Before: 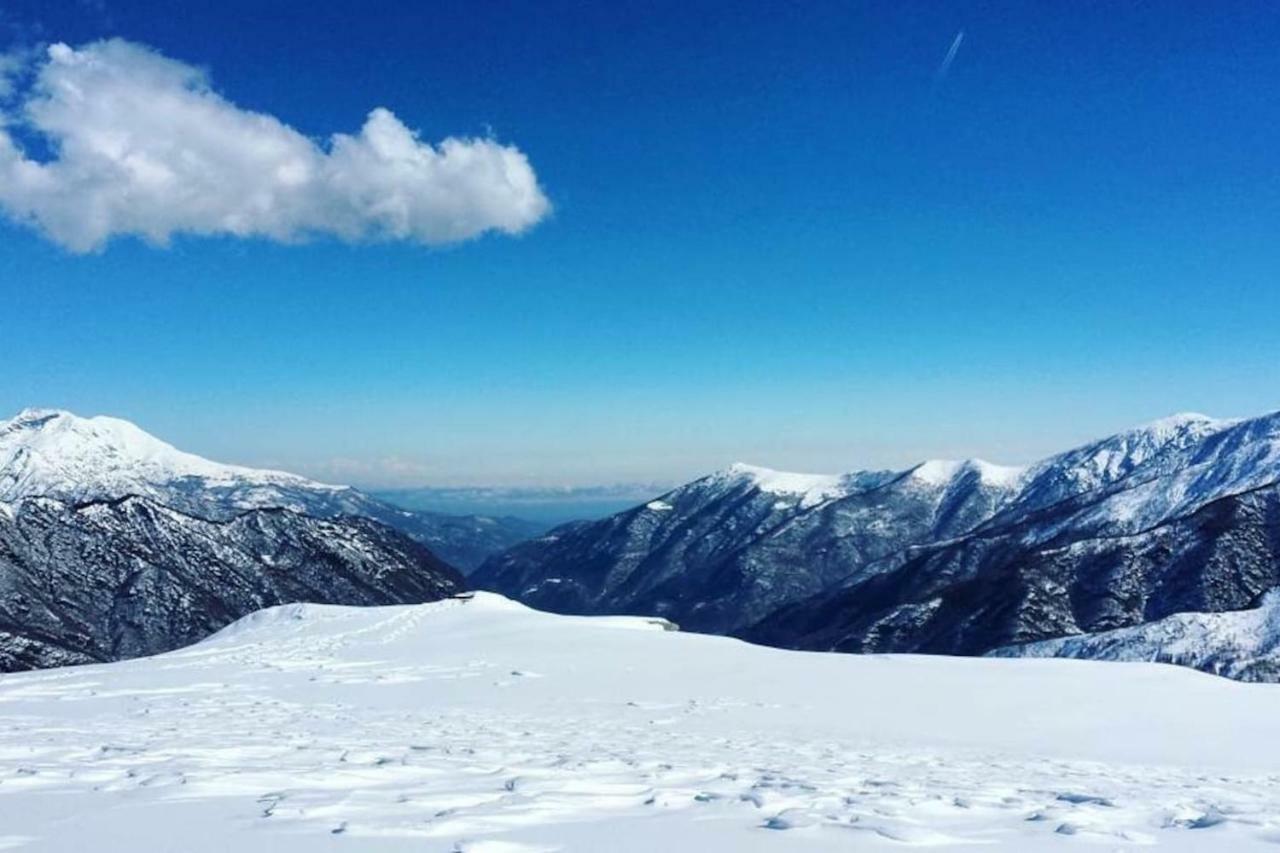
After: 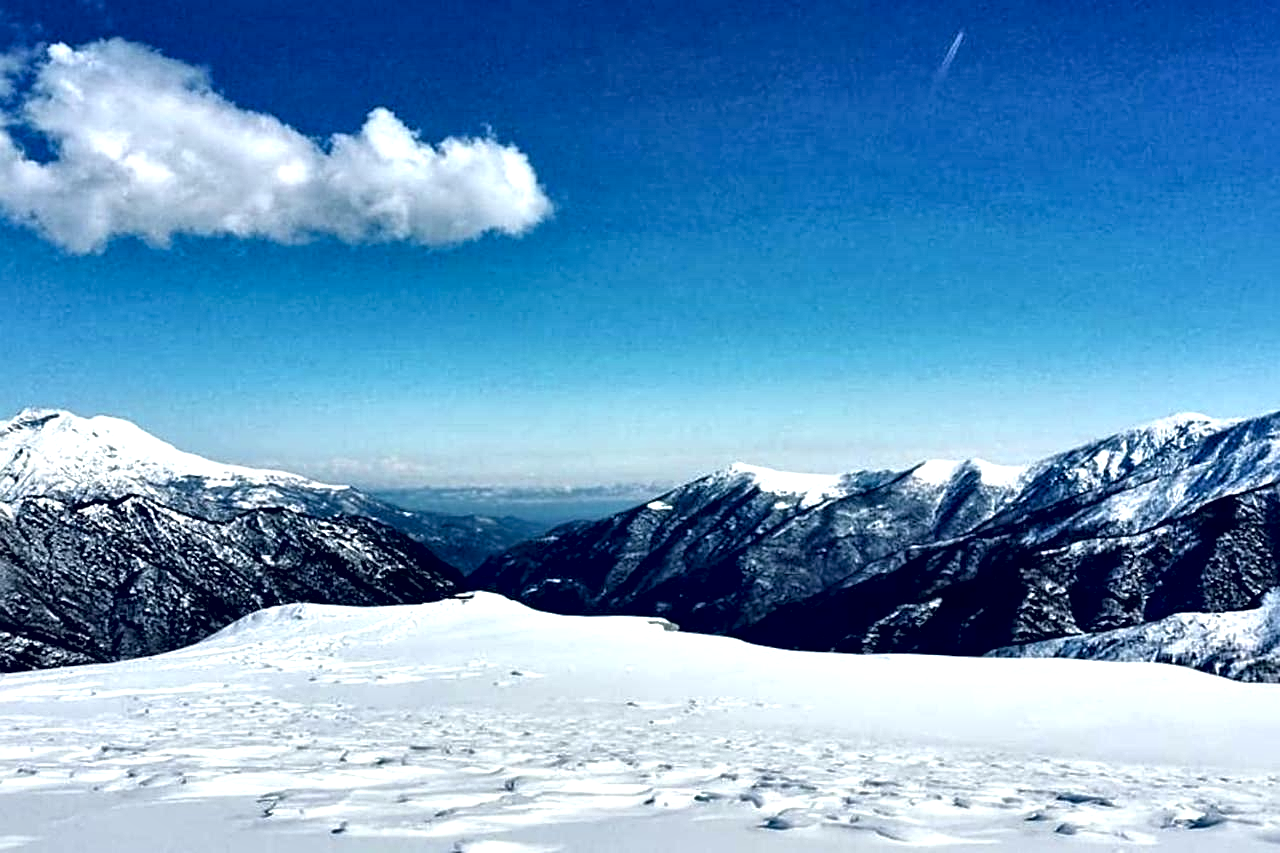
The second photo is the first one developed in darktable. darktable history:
sharpen: on, module defaults
contrast equalizer: octaves 7, y [[0.609, 0.611, 0.615, 0.613, 0.607, 0.603], [0.504, 0.498, 0.496, 0.499, 0.506, 0.516], [0 ×6], [0 ×6], [0 ×6]]
local contrast: mode bilateral grid, contrast 20, coarseness 49, detail 147%, midtone range 0.2
